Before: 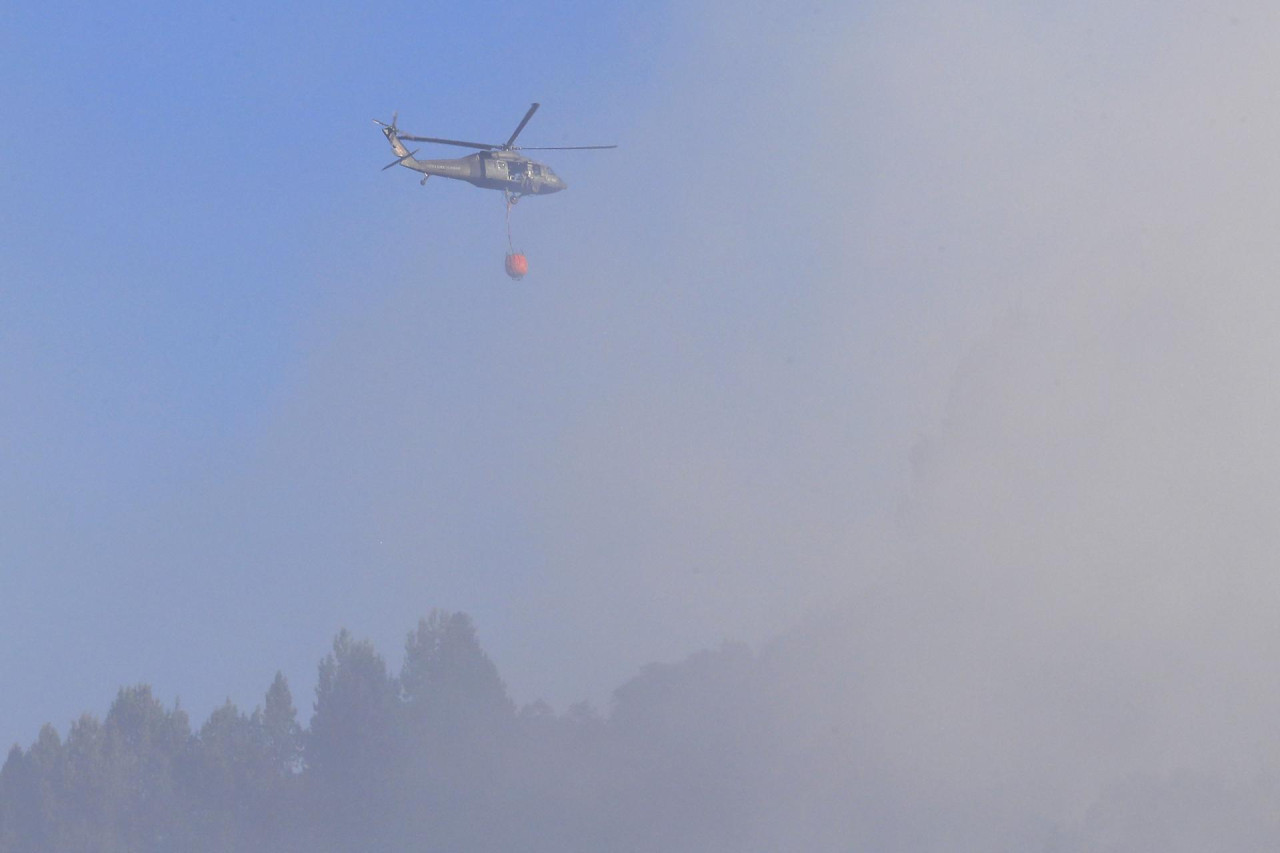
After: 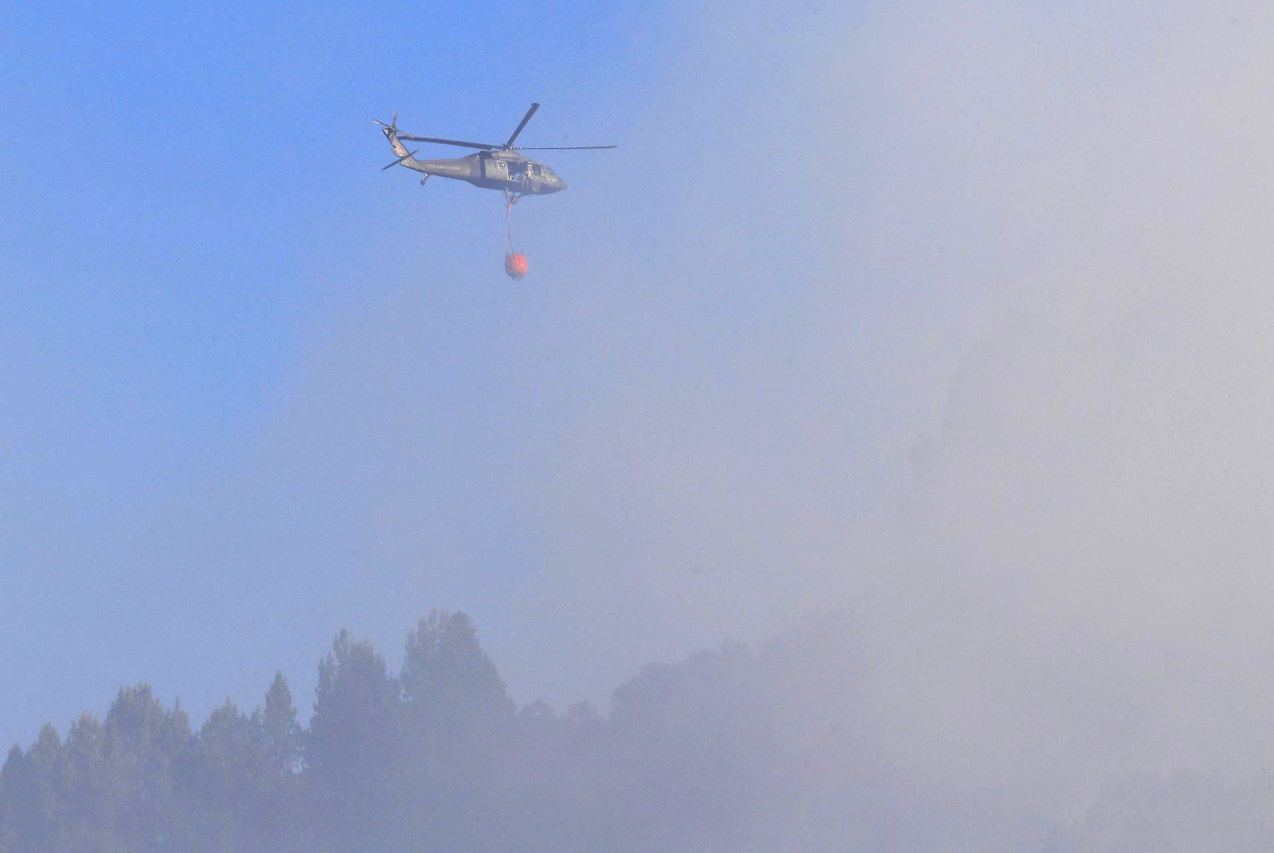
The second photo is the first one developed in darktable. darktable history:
contrast brightness saturation: contrast 0.177, saturation 0.298
